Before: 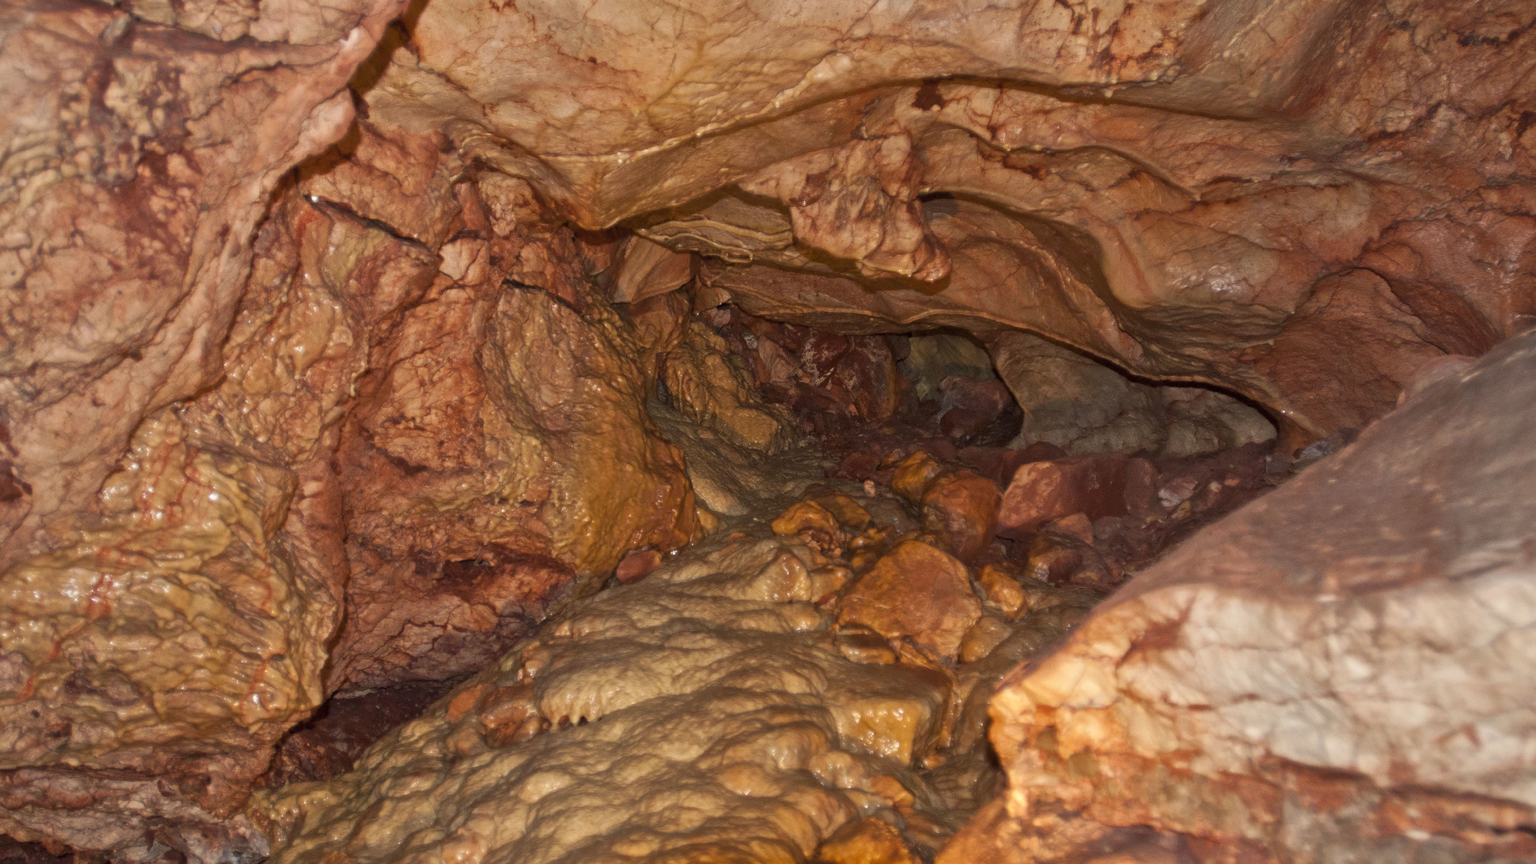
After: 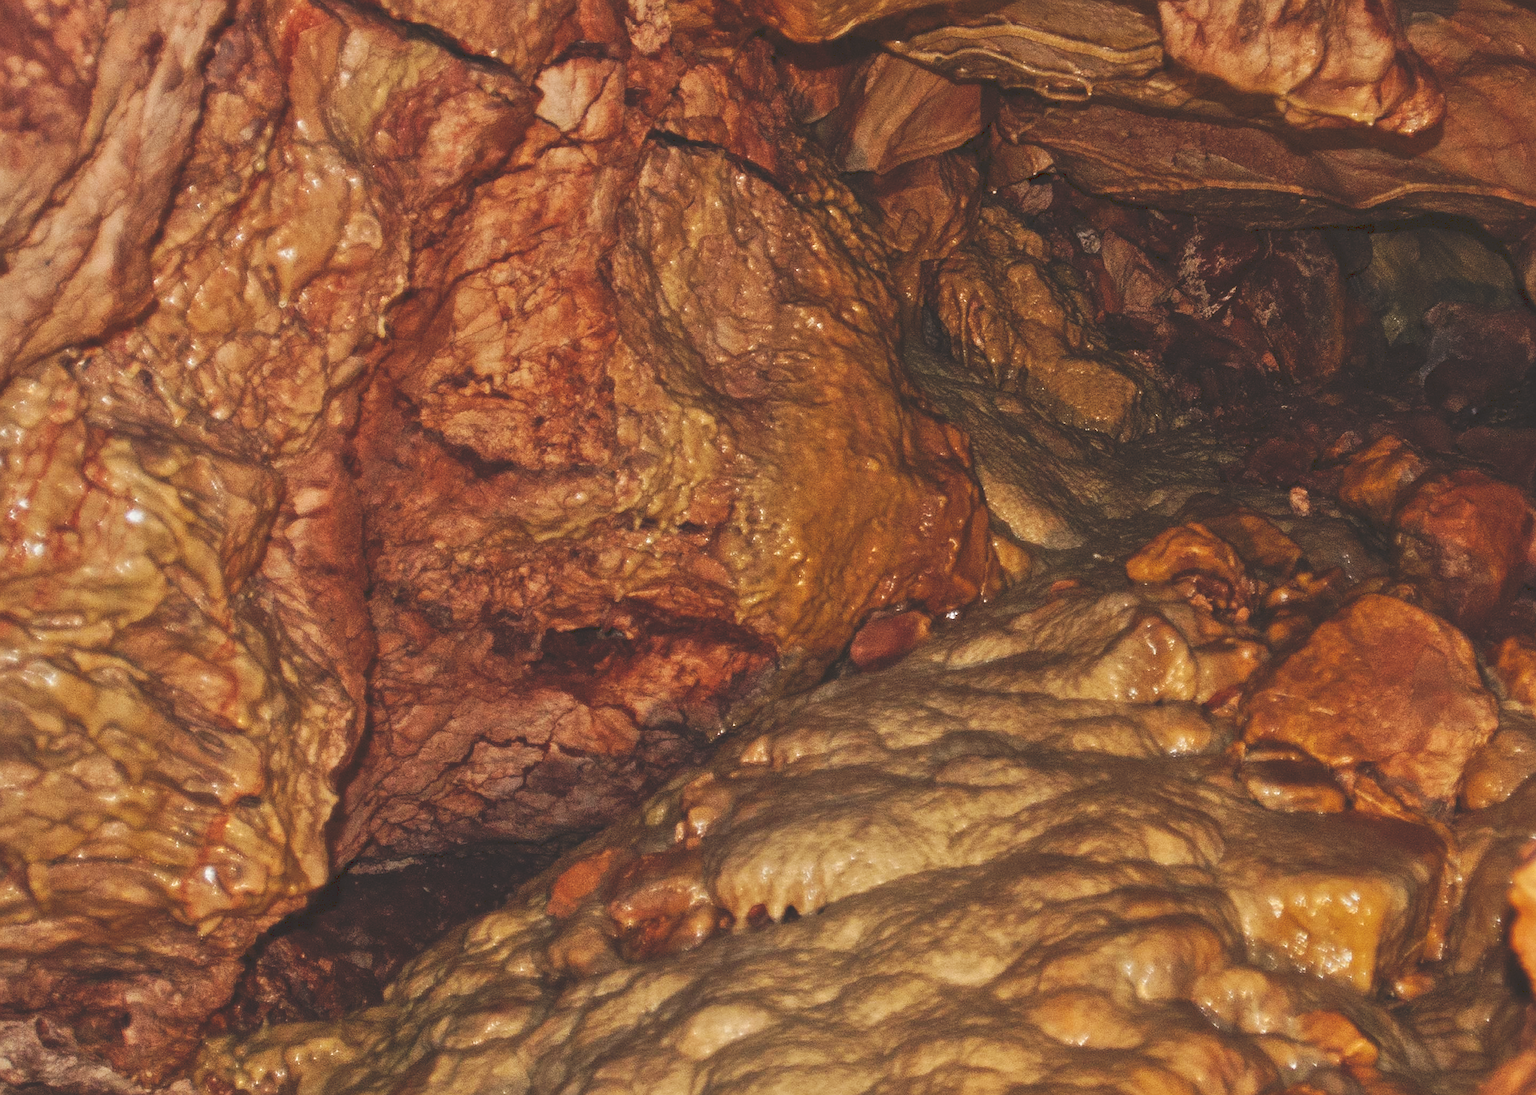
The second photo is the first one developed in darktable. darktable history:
tone equalizer: -8 EV -0.002 EV, -7 EV 0.005 EV, -6 EV -0.008 EV, -5 EV 0.007 EV, -4 EV -0.042 EV, -3 EV -0.233 EV, -2 EV -0.662 EV, -1 EV -0.983 EV, +0 EV -0.969 EV, smoothing diameter 2%, edges refinement/feathering 20, mask exposure compensation -1.57 EV, filter diffusion 5
tone curve: curves: ch0 [(0, 0) (0.003, 0.169) (0.011, 0.173) (0.025, 0.177) (0.044, 0.184) (0.069, 0.191) (0.1, 0.199) (0.136, 0.206) (0.177, 0.221) (0.224, 0.248) (0.277, 0.284) (0.335, 0.344) (0.399, 0.413) (0.468, 0.497) (0.543, 0.594) (0.623, 0.691) (0.709, 0.779) (0.801, 0.868) (0.898, 0.931) (1, 1)], preserve colors none
sharpen: on, module defaults
crop: left 8.966%, top 23.852%, right 34.699%, bottom 4.703%
